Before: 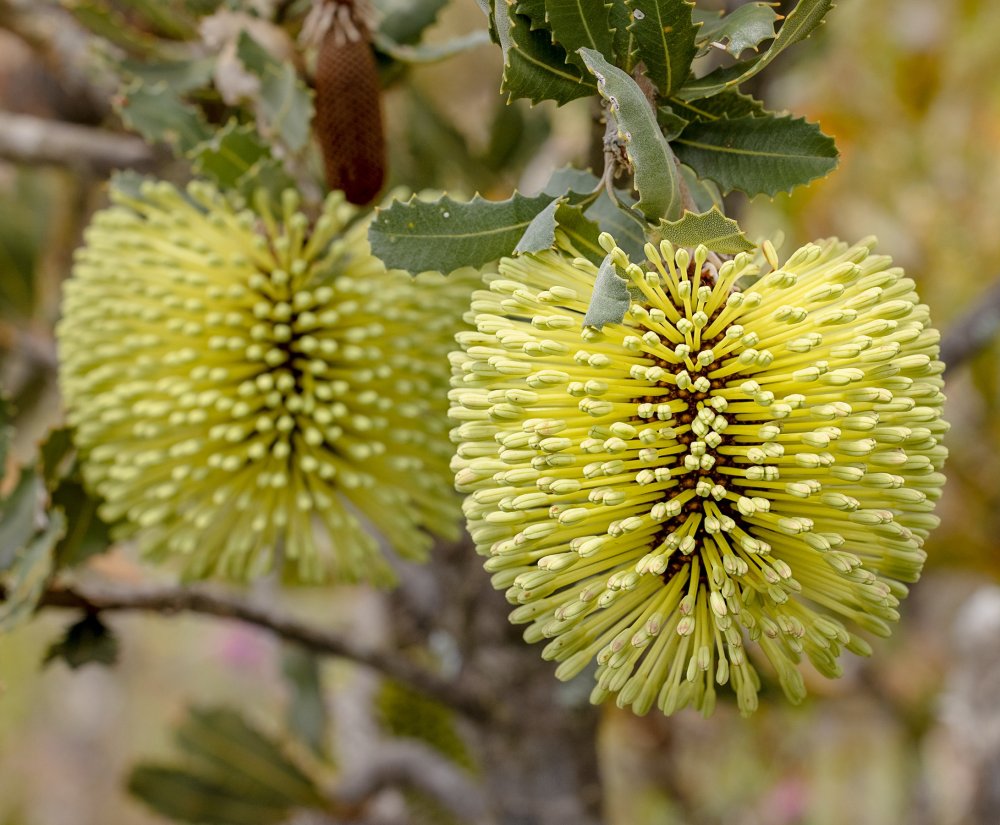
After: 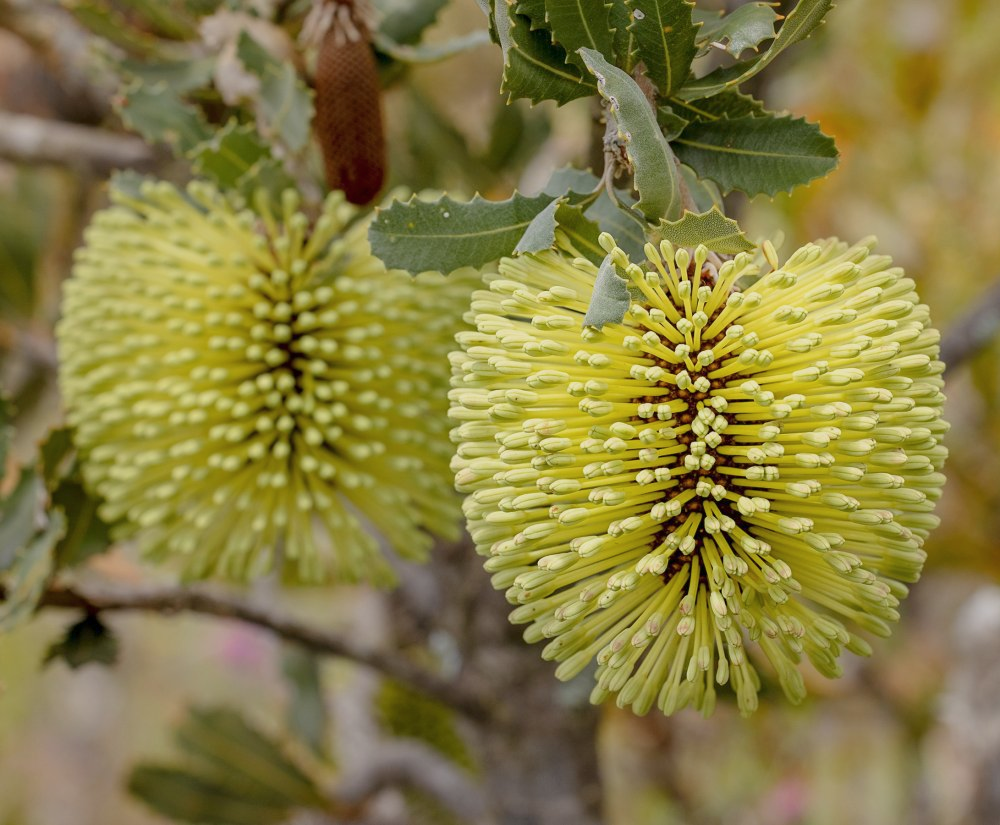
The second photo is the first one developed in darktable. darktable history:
color balance rgb: perceptual saturation grading › global saturation -0.31%, global vibrance -8%, contrast -13%, saturation formula JzAzBz (2021)
